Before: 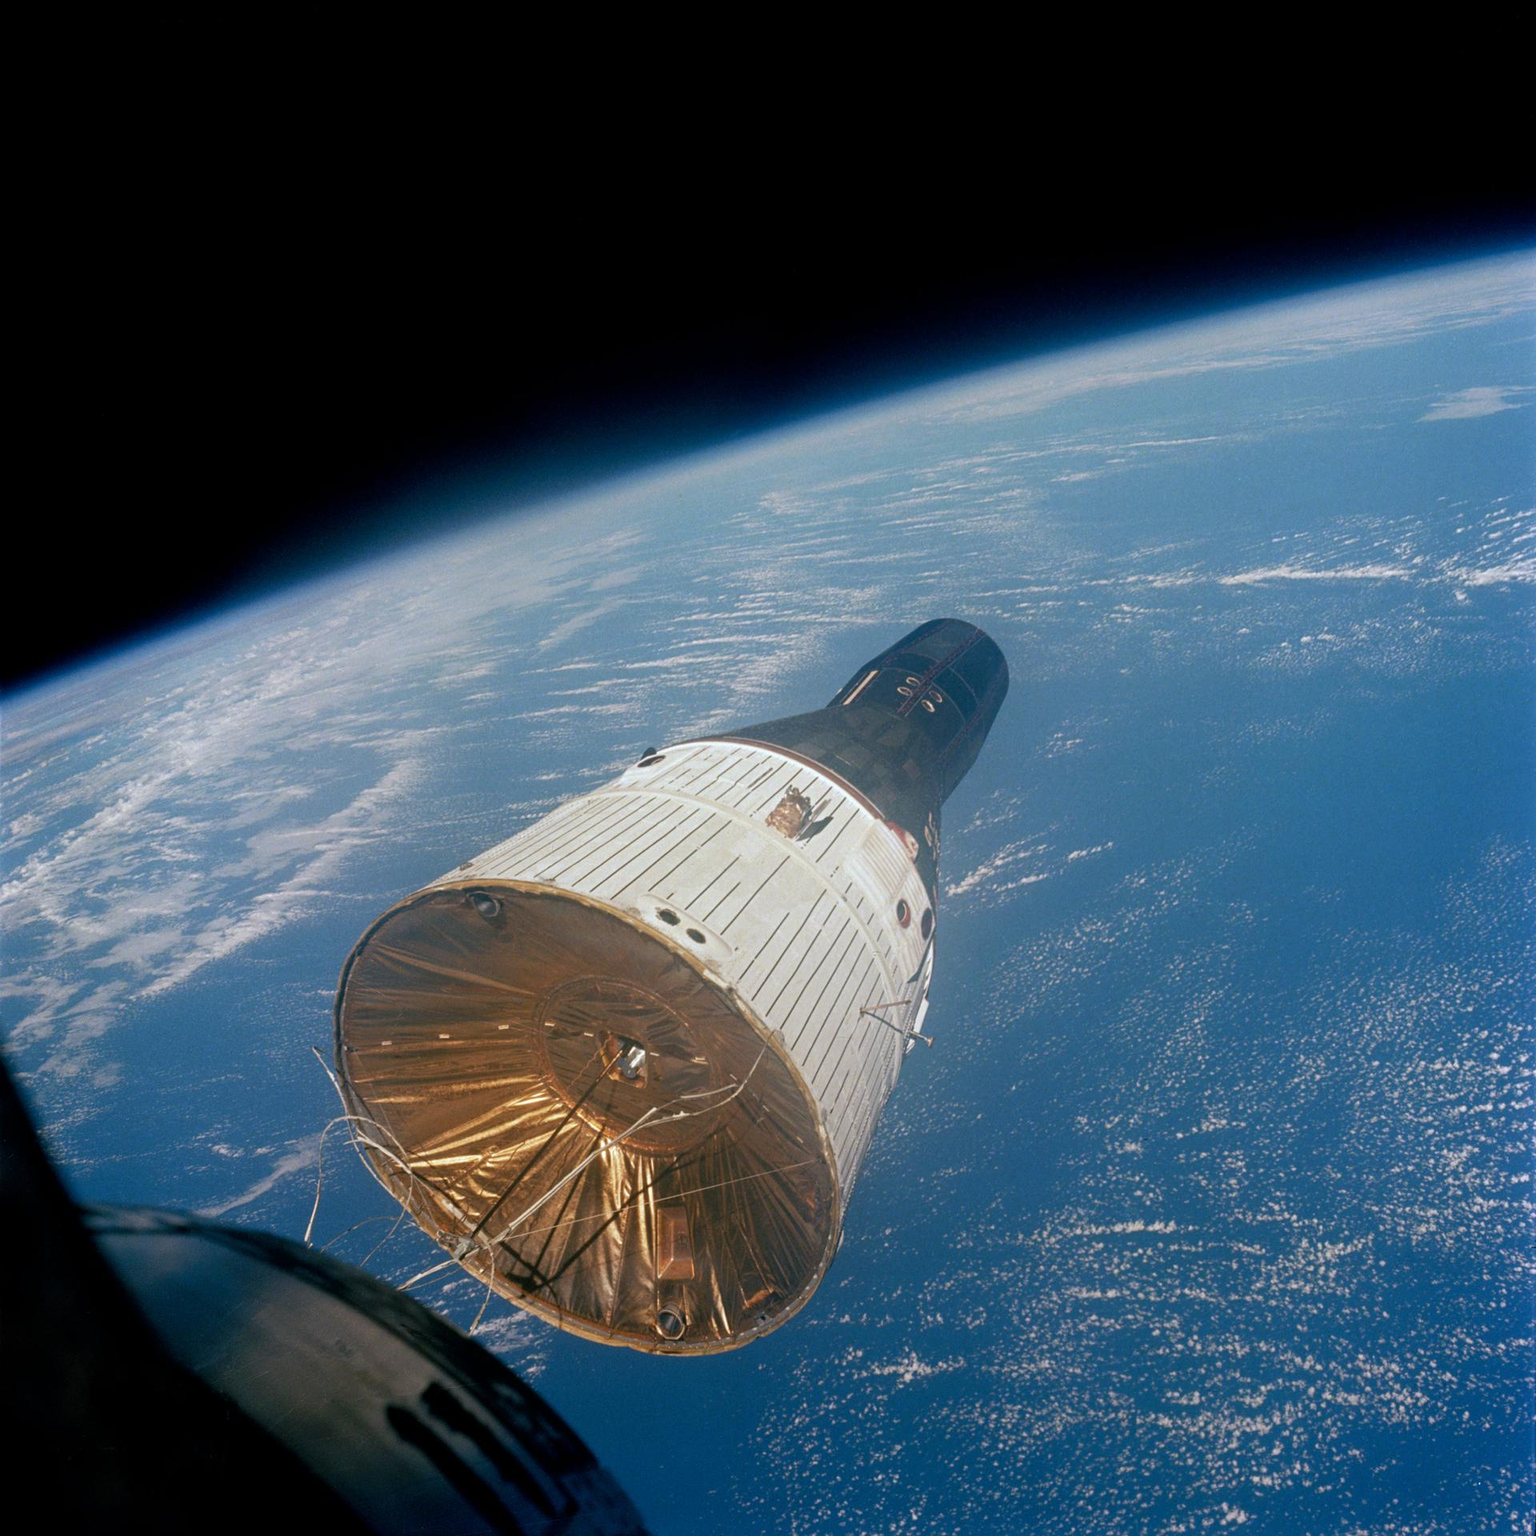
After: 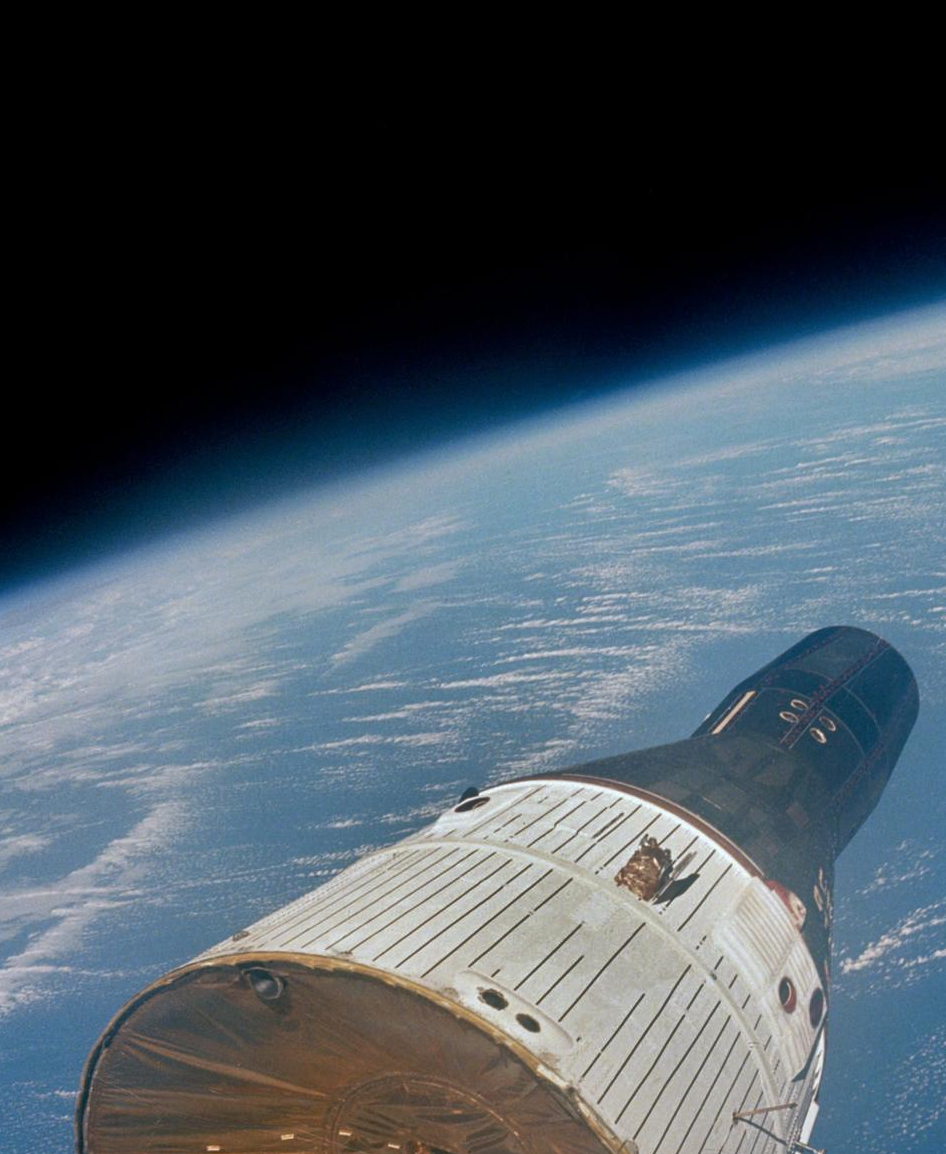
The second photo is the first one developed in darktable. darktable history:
crop: left 17.835%, top 7.675%, right 32.881%, bottom 32.213%
shadows and highlights: shadows 19.13, highlights -83.41, soften with gaussian
